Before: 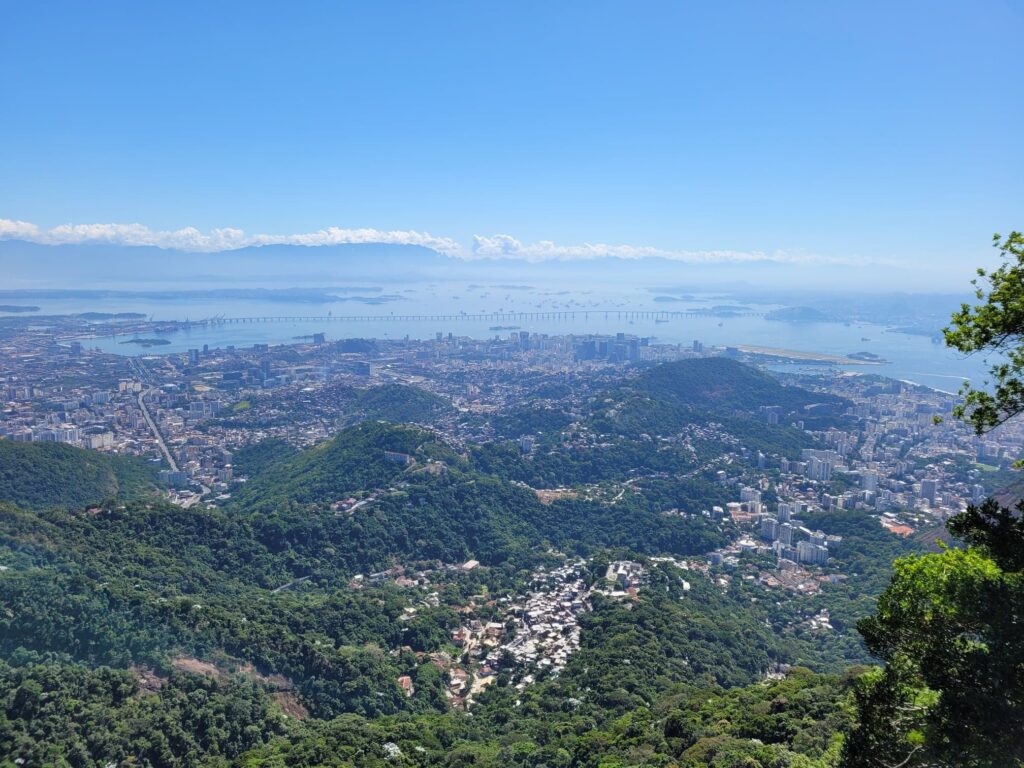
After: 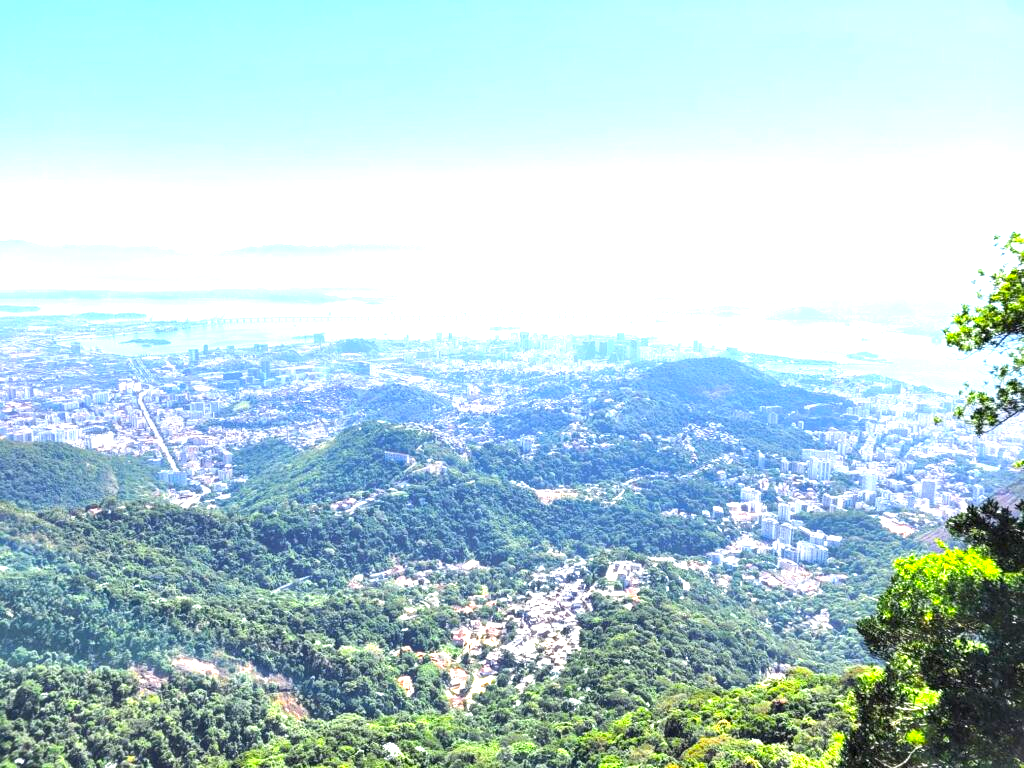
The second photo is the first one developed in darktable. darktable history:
color zones: curves: ch0 [(0.224, 0.526) (0.75, 0.5)]; ch1 [(0.055, 0.526) (0.224, 0.761) (0.377, 0.526) (0.75, 0.5)], mix 100.14%
exposure: exposure 1.994 EV, compensate highlight preservation false
